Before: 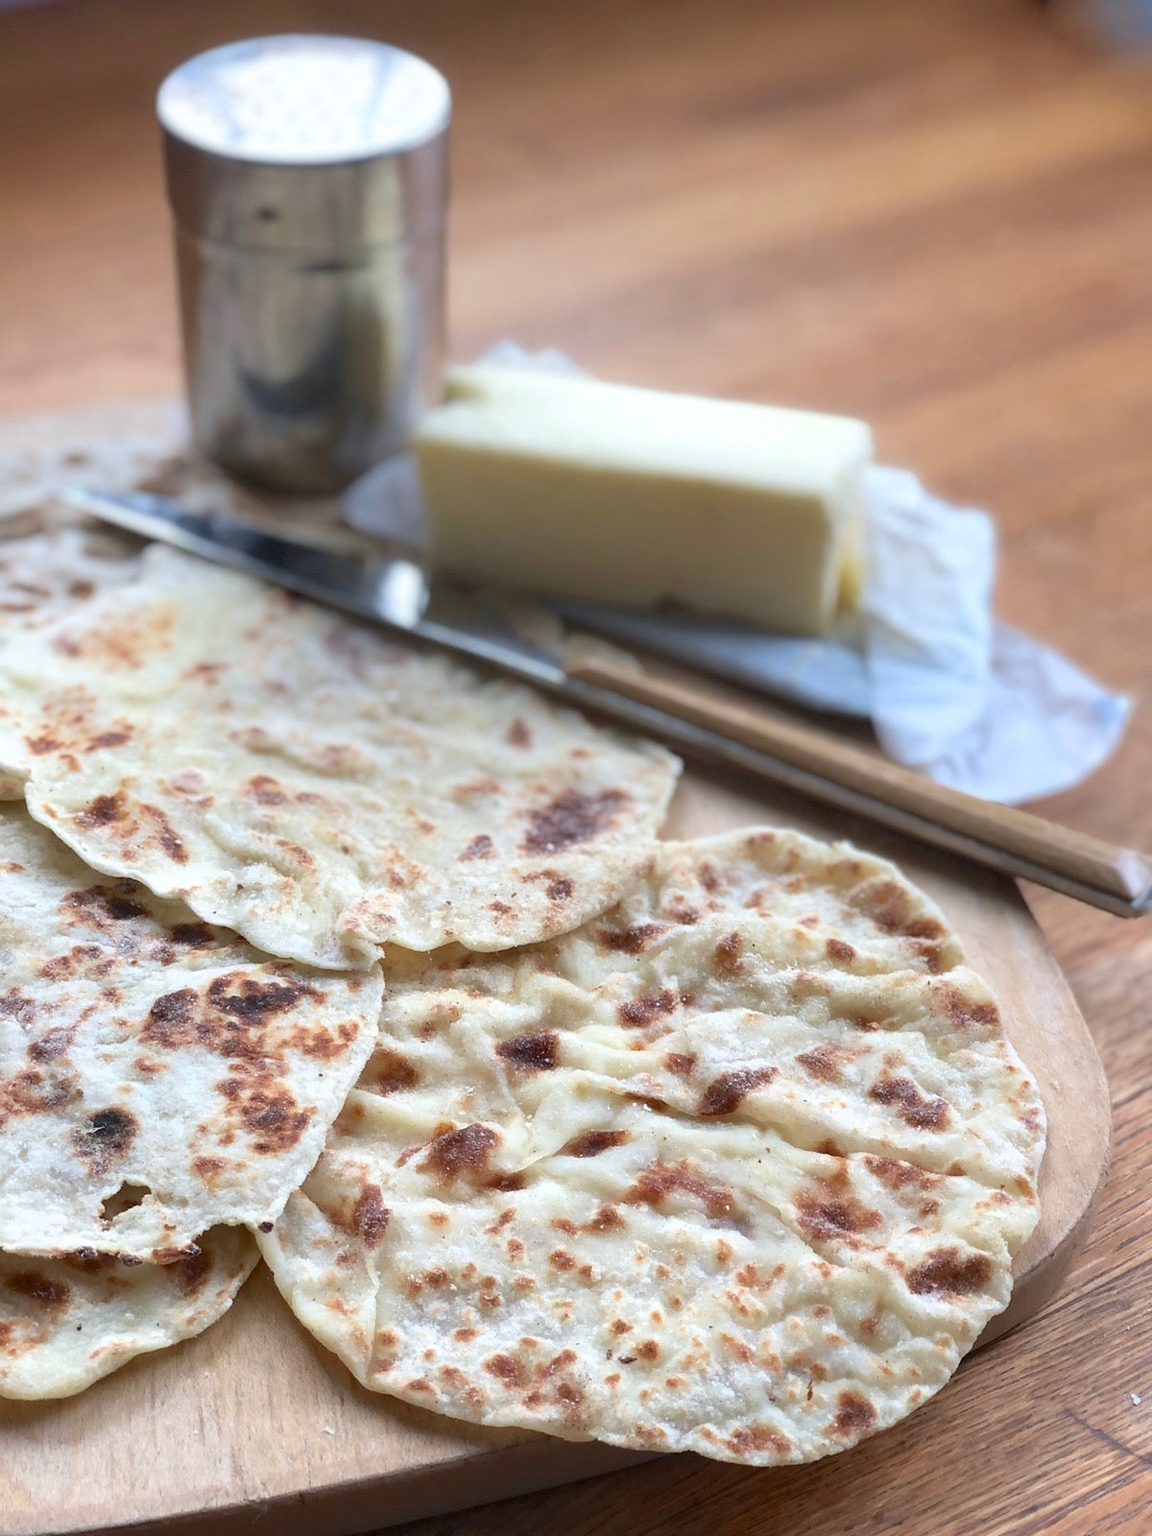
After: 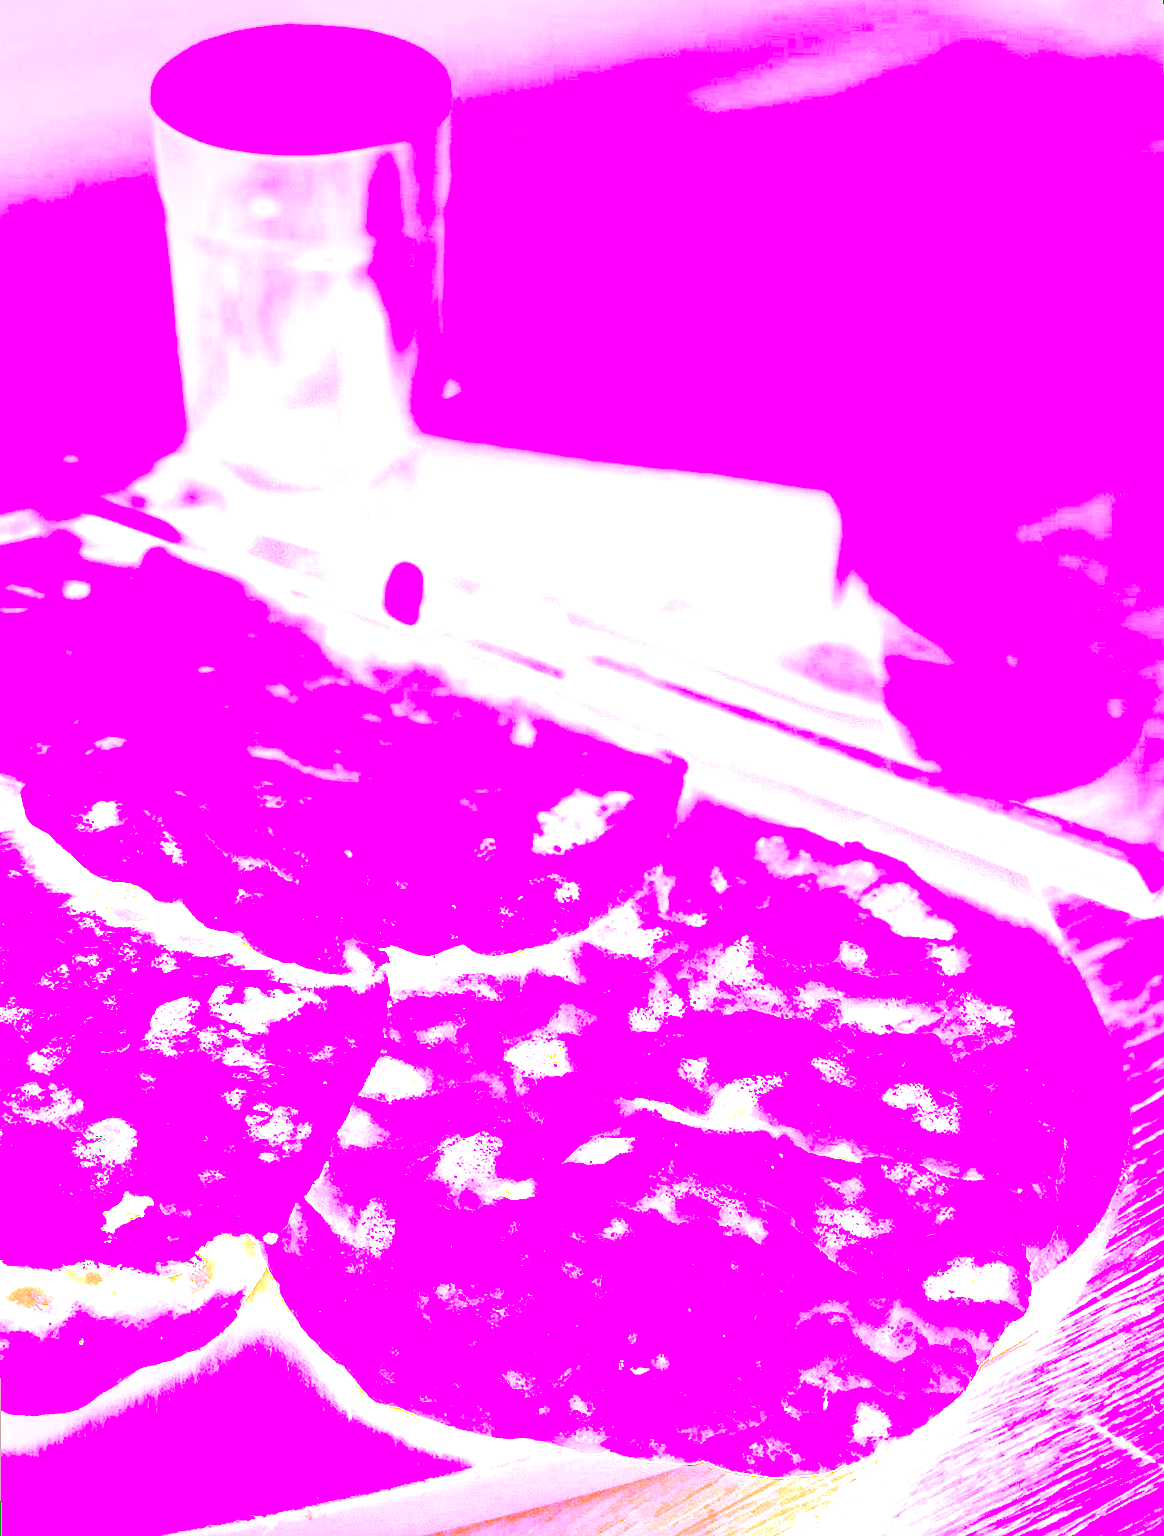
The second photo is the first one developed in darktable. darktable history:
local contrast: on, module defaults
white balance: red 8, blue 8
rotate and perspective: rotation -0.45°, automatic cropping original format, crop left 0.008, crop right 0.992, crop top 0.012, crop bottom 0.988
contrast equalizer: octaves 7, y [[0.6 ×6], [0.55 ×6], [0 ×6], [0 ×6], [0 ×6]], mix 0.3
